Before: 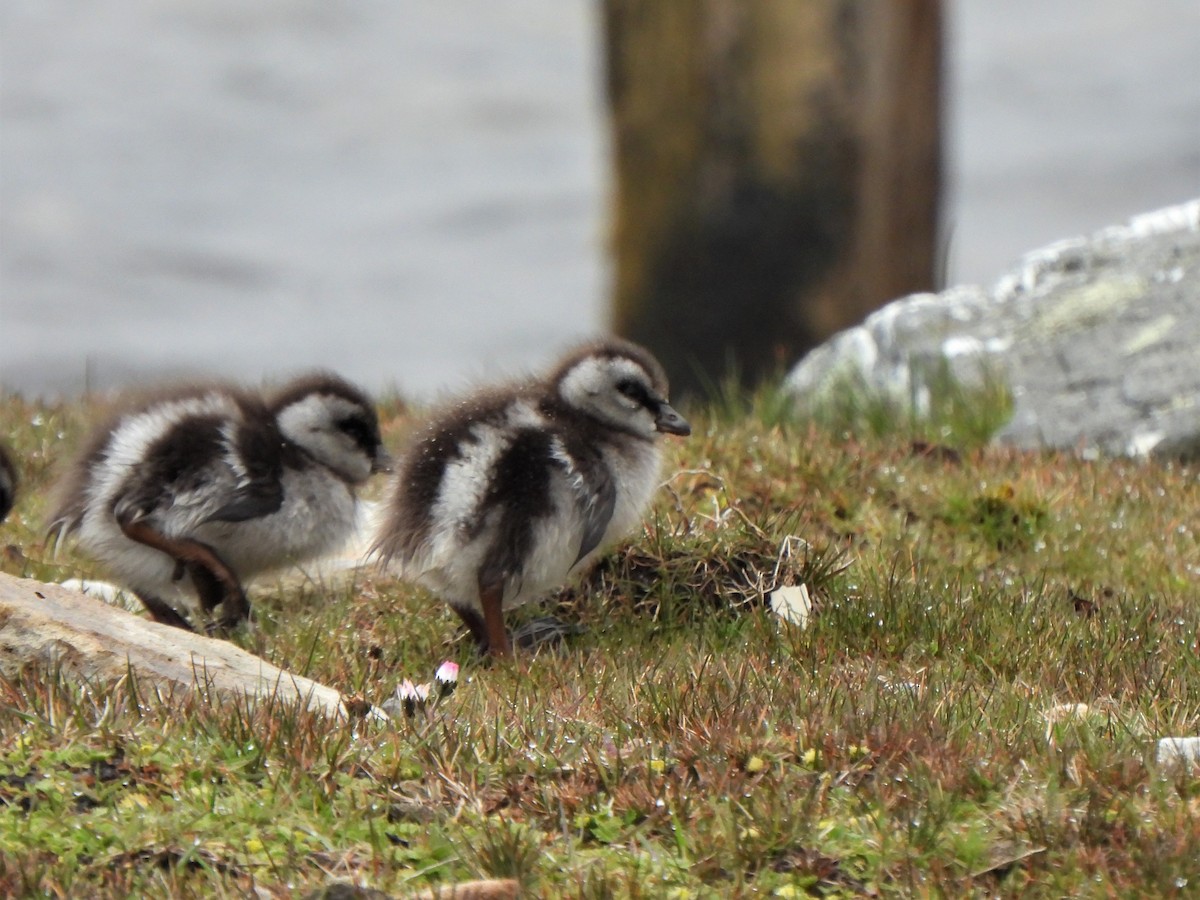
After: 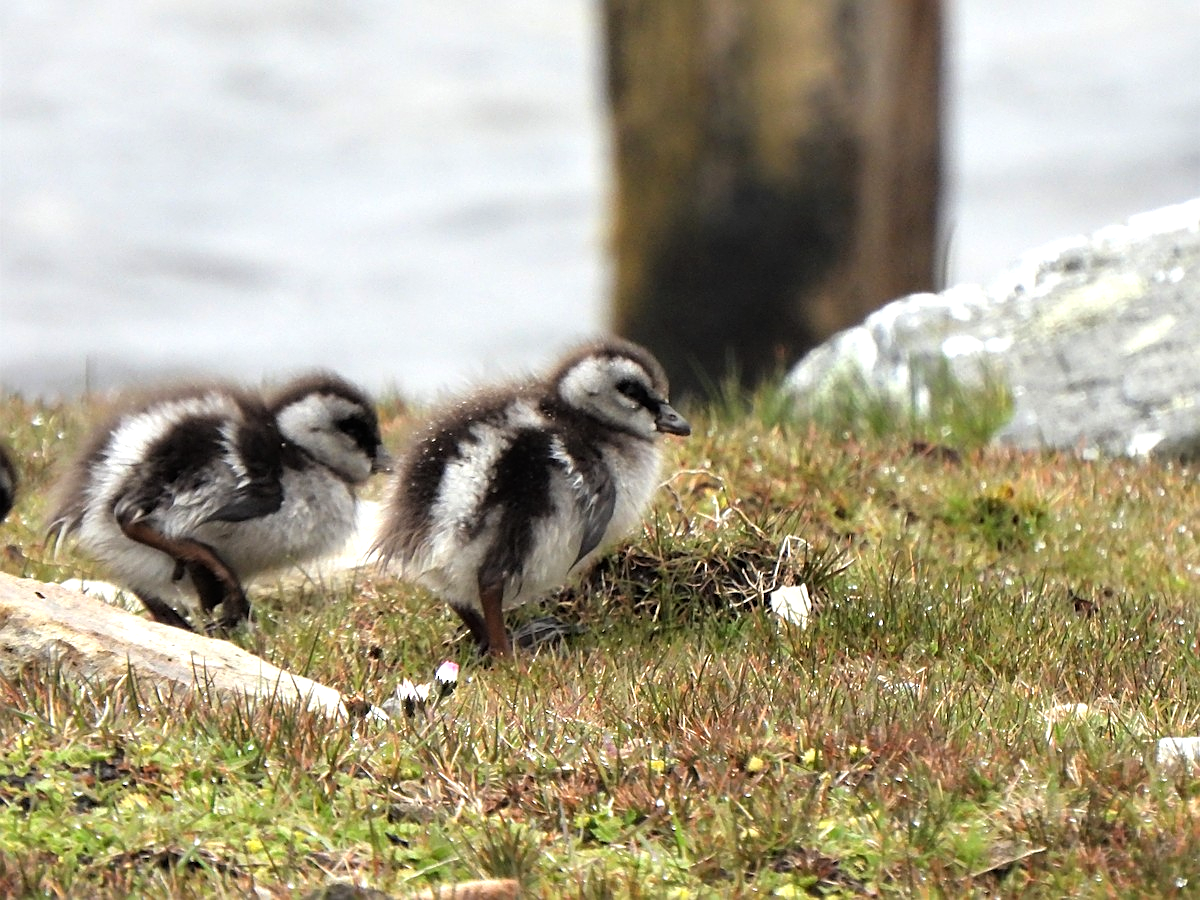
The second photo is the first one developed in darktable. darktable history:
sharpen: on, module defaults
tone equalizer: -8 EV -0.749 EV, -7 EV -0.698 EV, -6 EV -0.639 EV, -5 EV -0.388 EV, -3 EV 0.39 EV, -2 EV 0.6 EV, -1 EV 0.676 EV, +0 EV 0.739 EV
